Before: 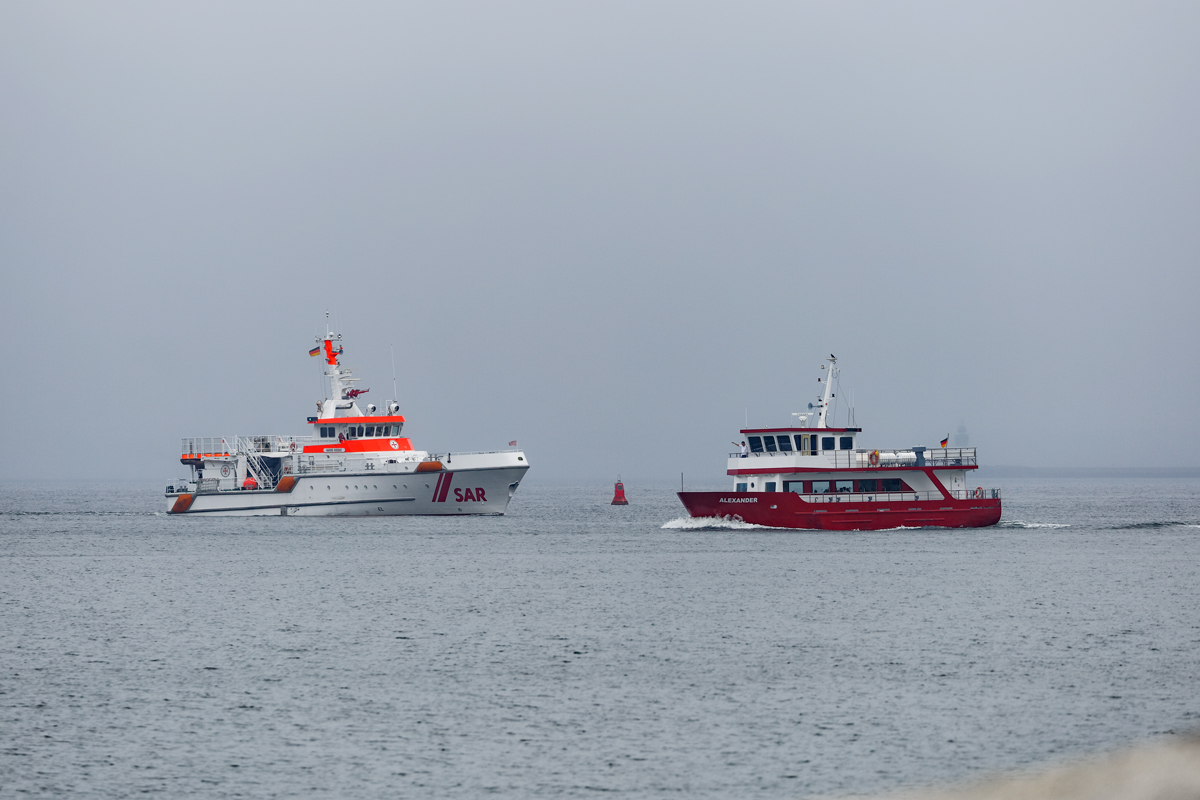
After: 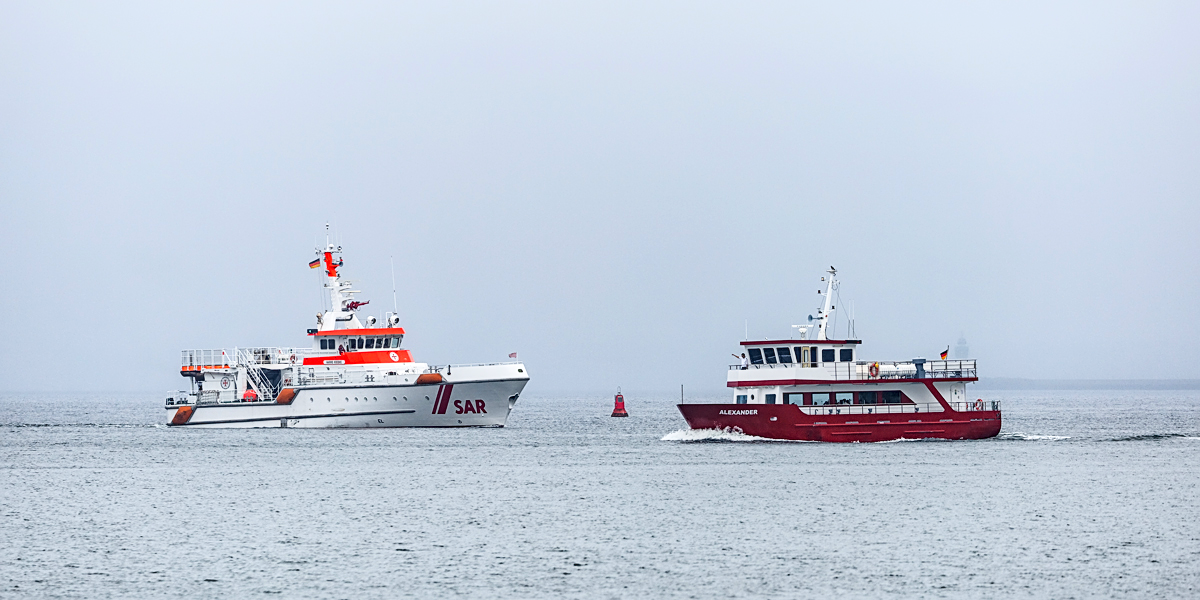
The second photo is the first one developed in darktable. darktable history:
local contrast: on, module defaults
crop: top 11.038%, bottom 13.962%
sharpen: on, module defaults
base curve: curves: ch0 [(0, 0) (0.028, 0.03) (0.121, 0.232) (0.46, 0.748) (0.859, 0.968) (1, 1)]
